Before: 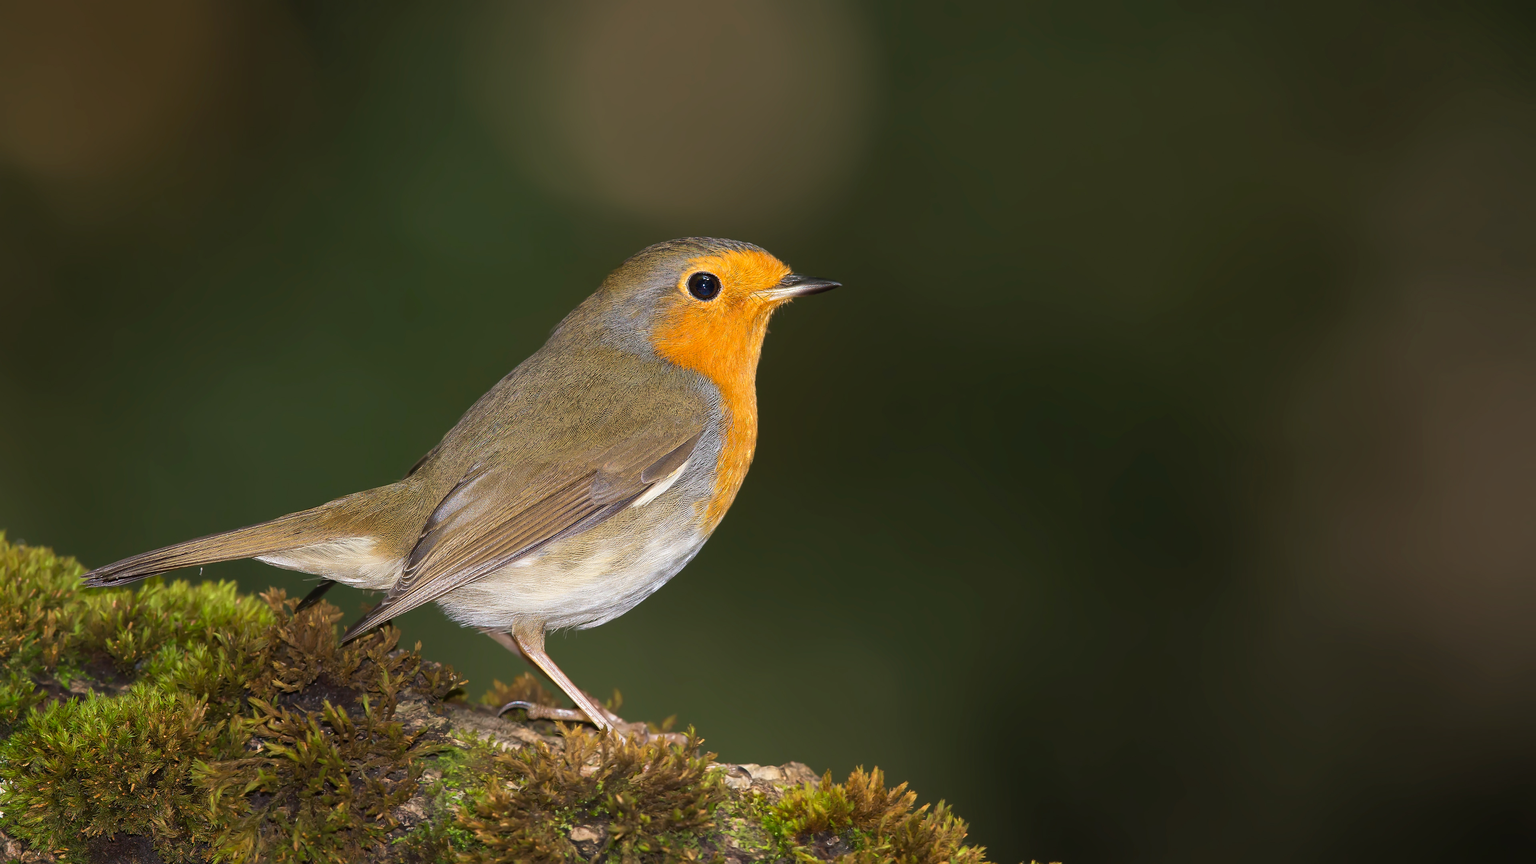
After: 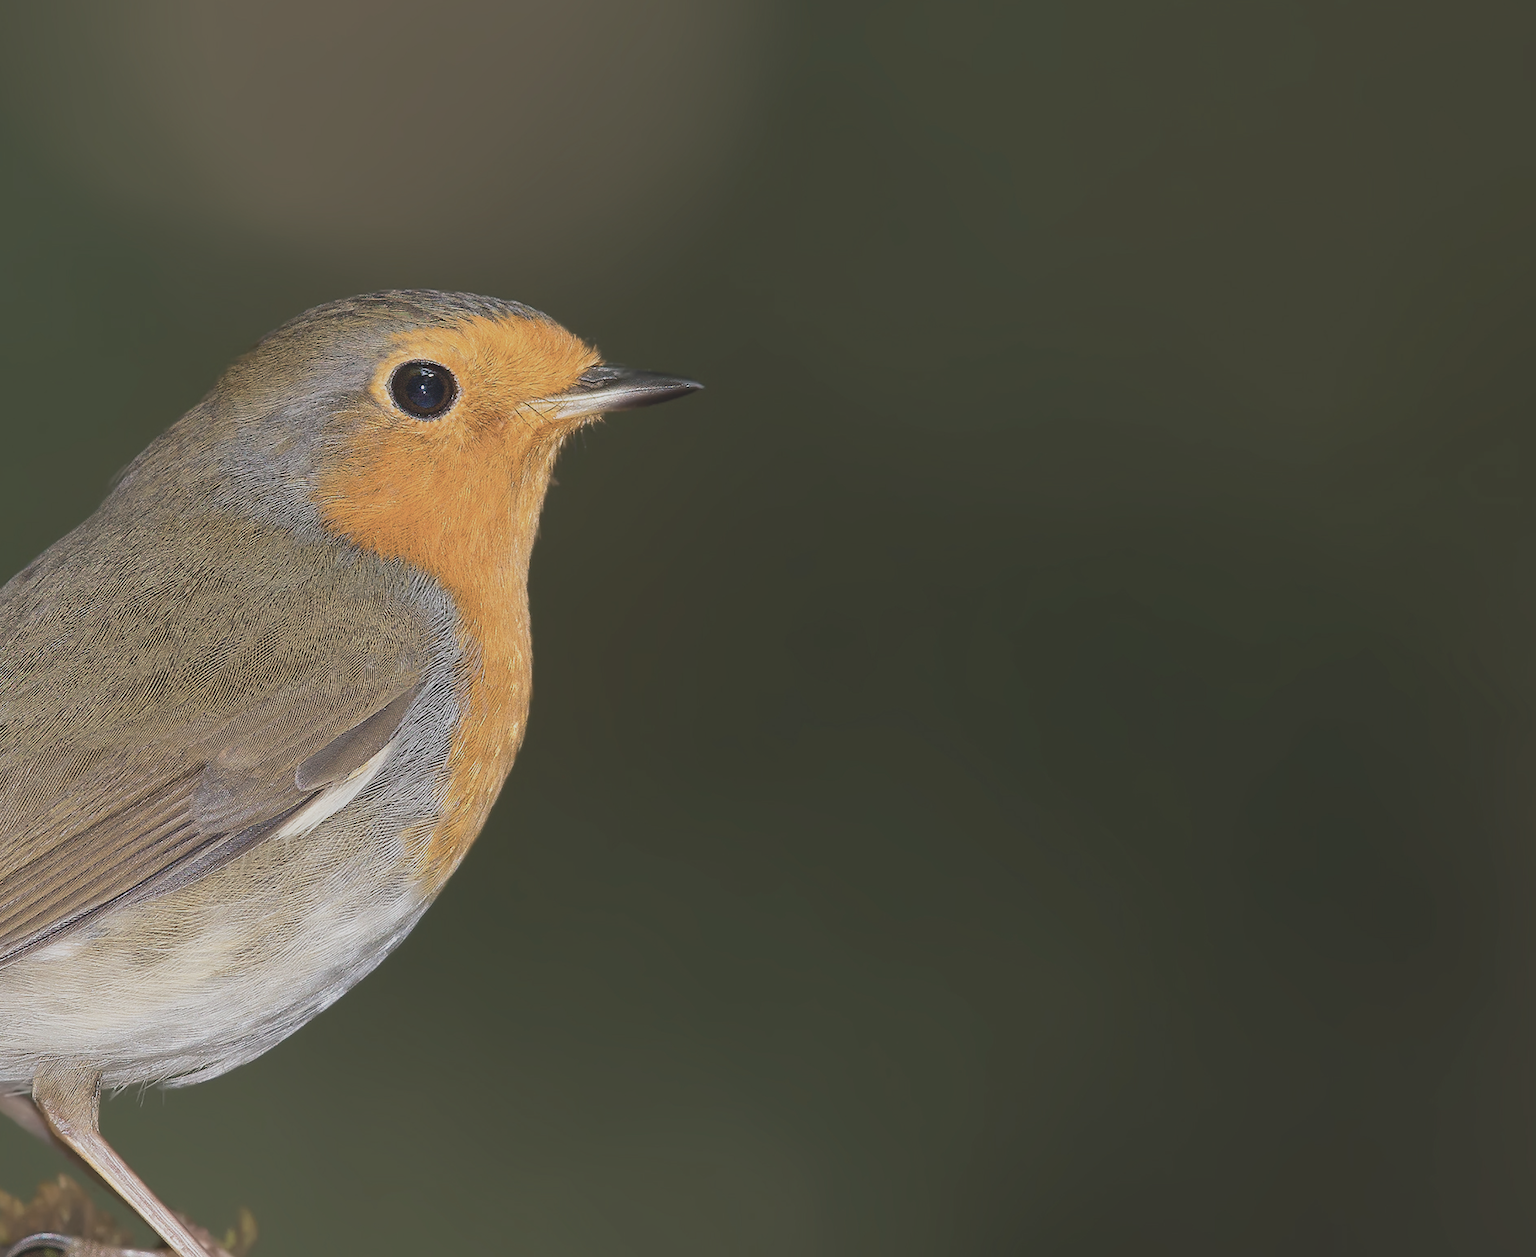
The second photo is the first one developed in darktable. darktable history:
crop: left 32.306%, top 10.979%, right 18.503%, bottom 17.437%
contrast brightness saturation: contrast -0.259, saturation -0.439
